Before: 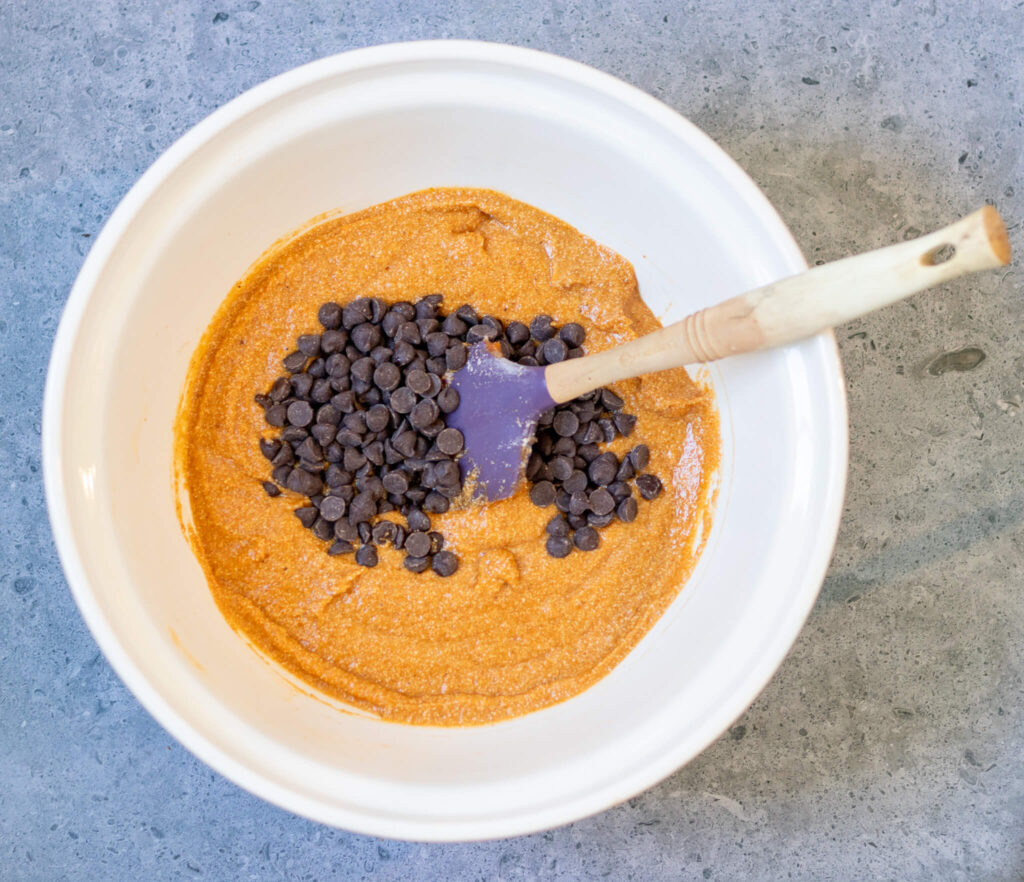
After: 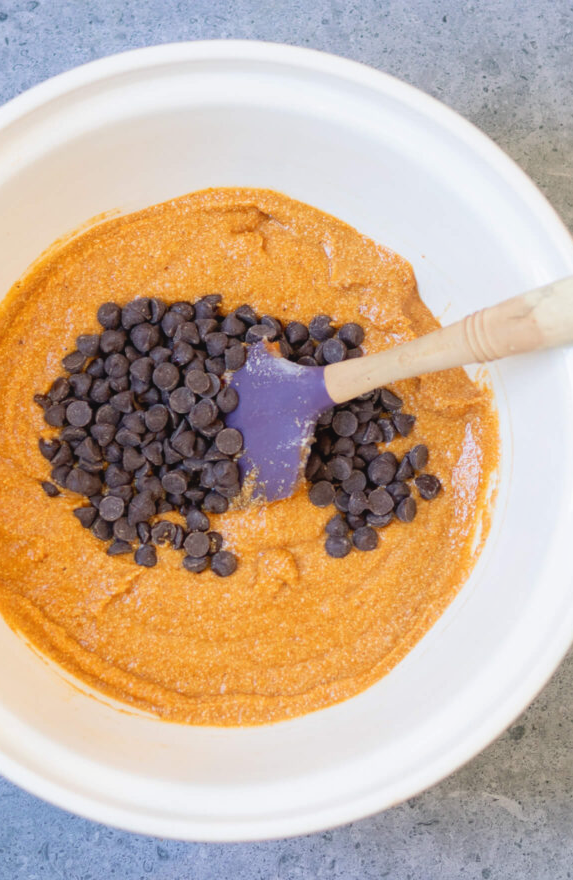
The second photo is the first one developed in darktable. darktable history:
crop: left 21.674%, right 22.086%
contrast equalizer: octaves 7, y [[0.6 ×6], [0.55 ×6], [0 ×6], [0 ×6], [0 ×6]], mix -0.3
